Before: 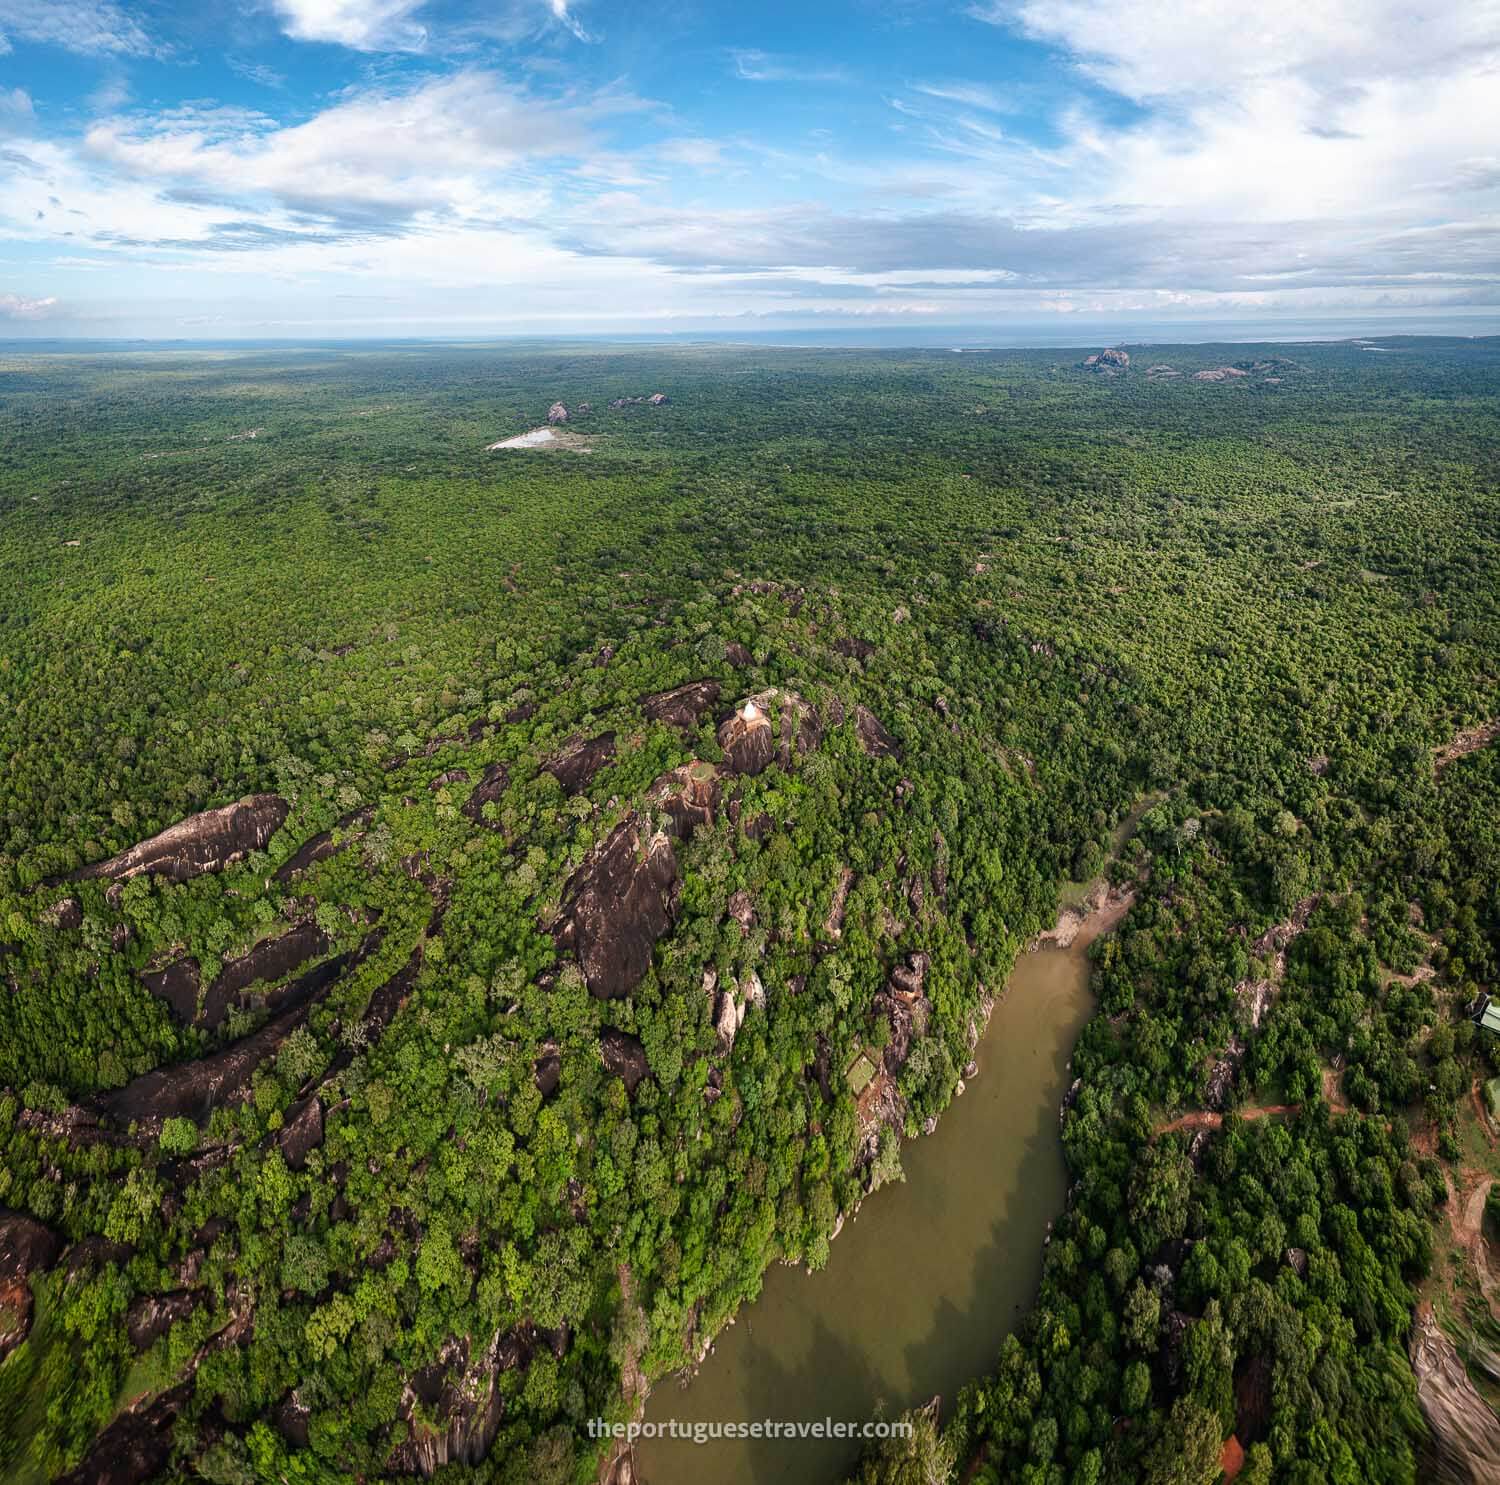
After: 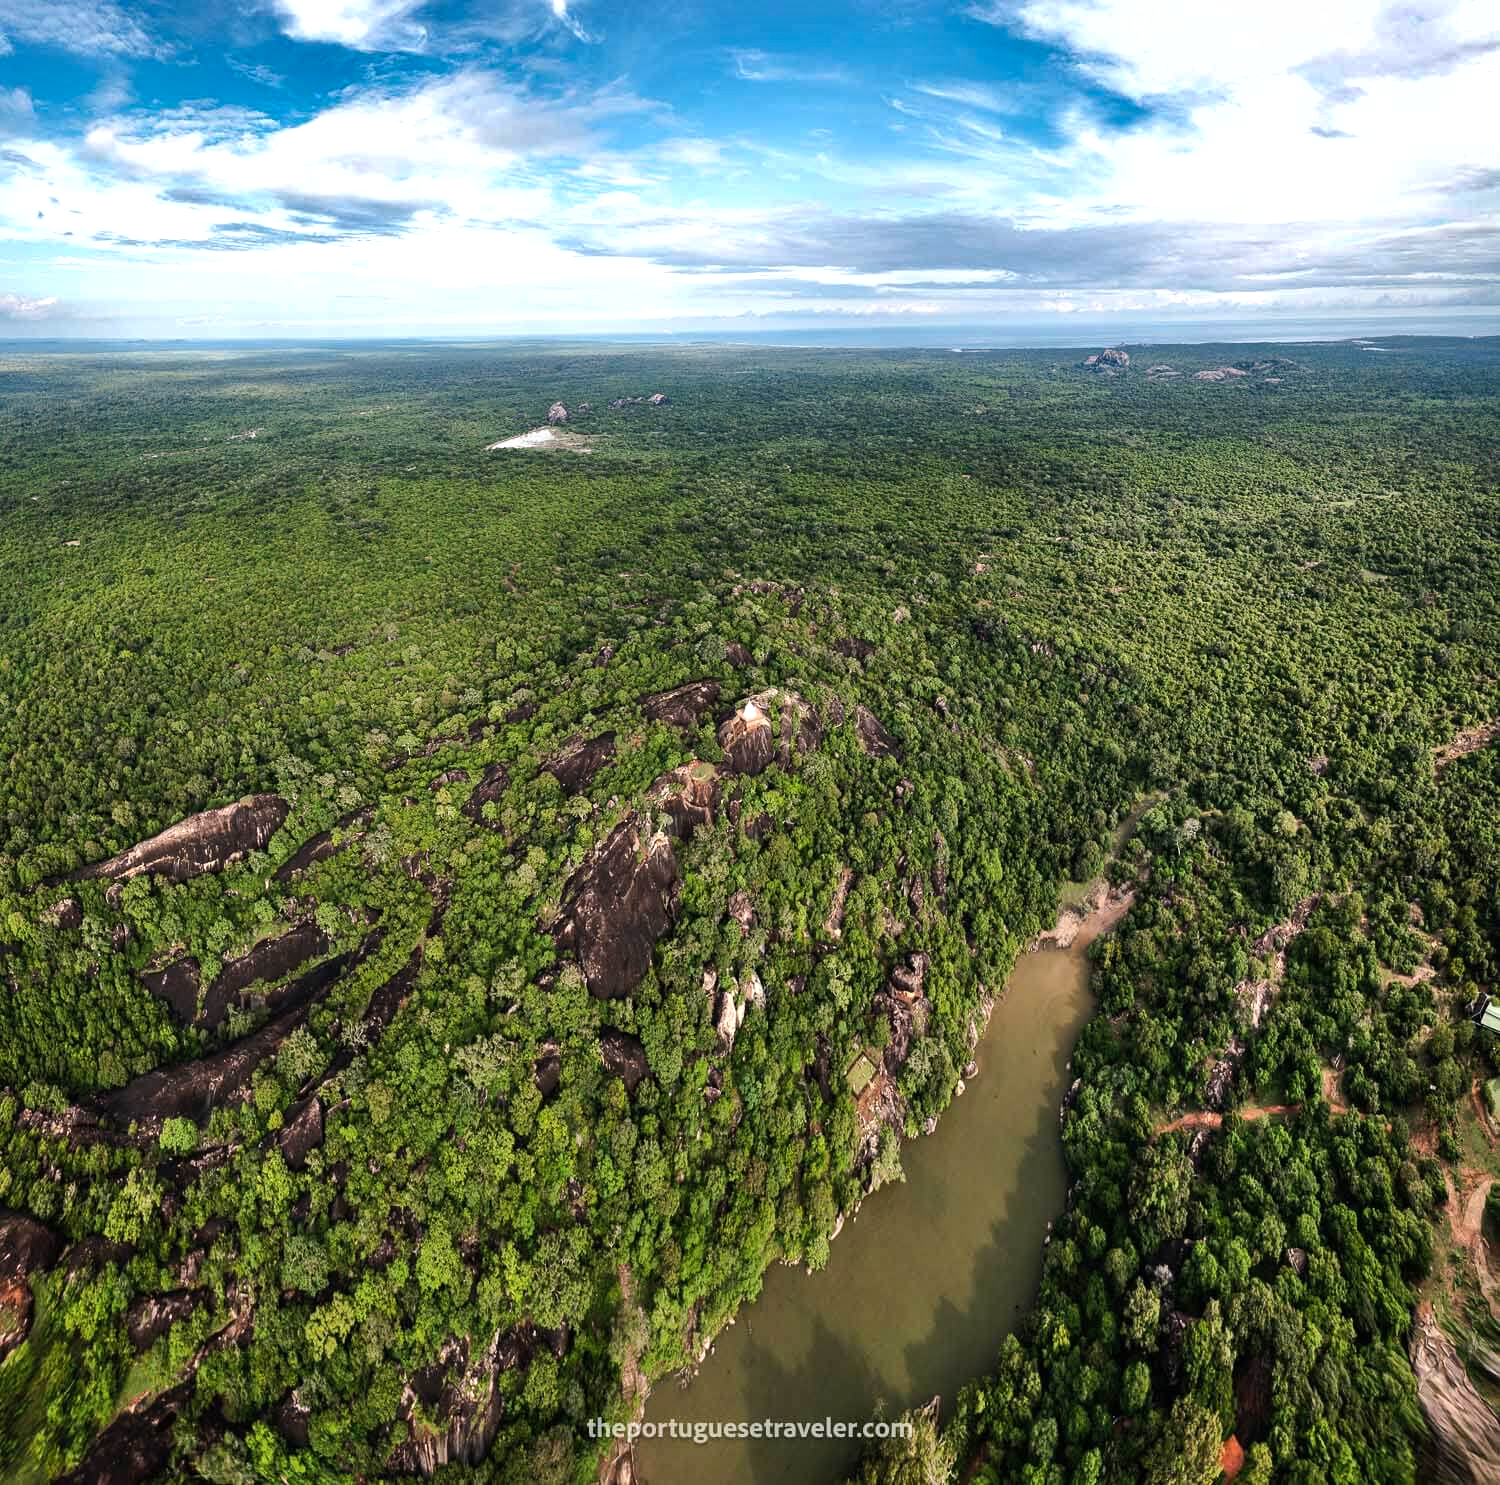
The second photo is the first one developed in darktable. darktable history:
tone equalizer: -8 EV -0.417 EV, -7 EV -0.389 EV, -6 EV -0.333 EV, -5 EV -0.222 EV, -3 EV 0.222 EV, -2 EV 0.333 EV, -1 EV 0.389 EV, +0 EV 0.417 EV, edges refinement/feathering 500, mask exposure compensation -1.57 EV, preserve details no
shadows and highlights: soften with gaussian
